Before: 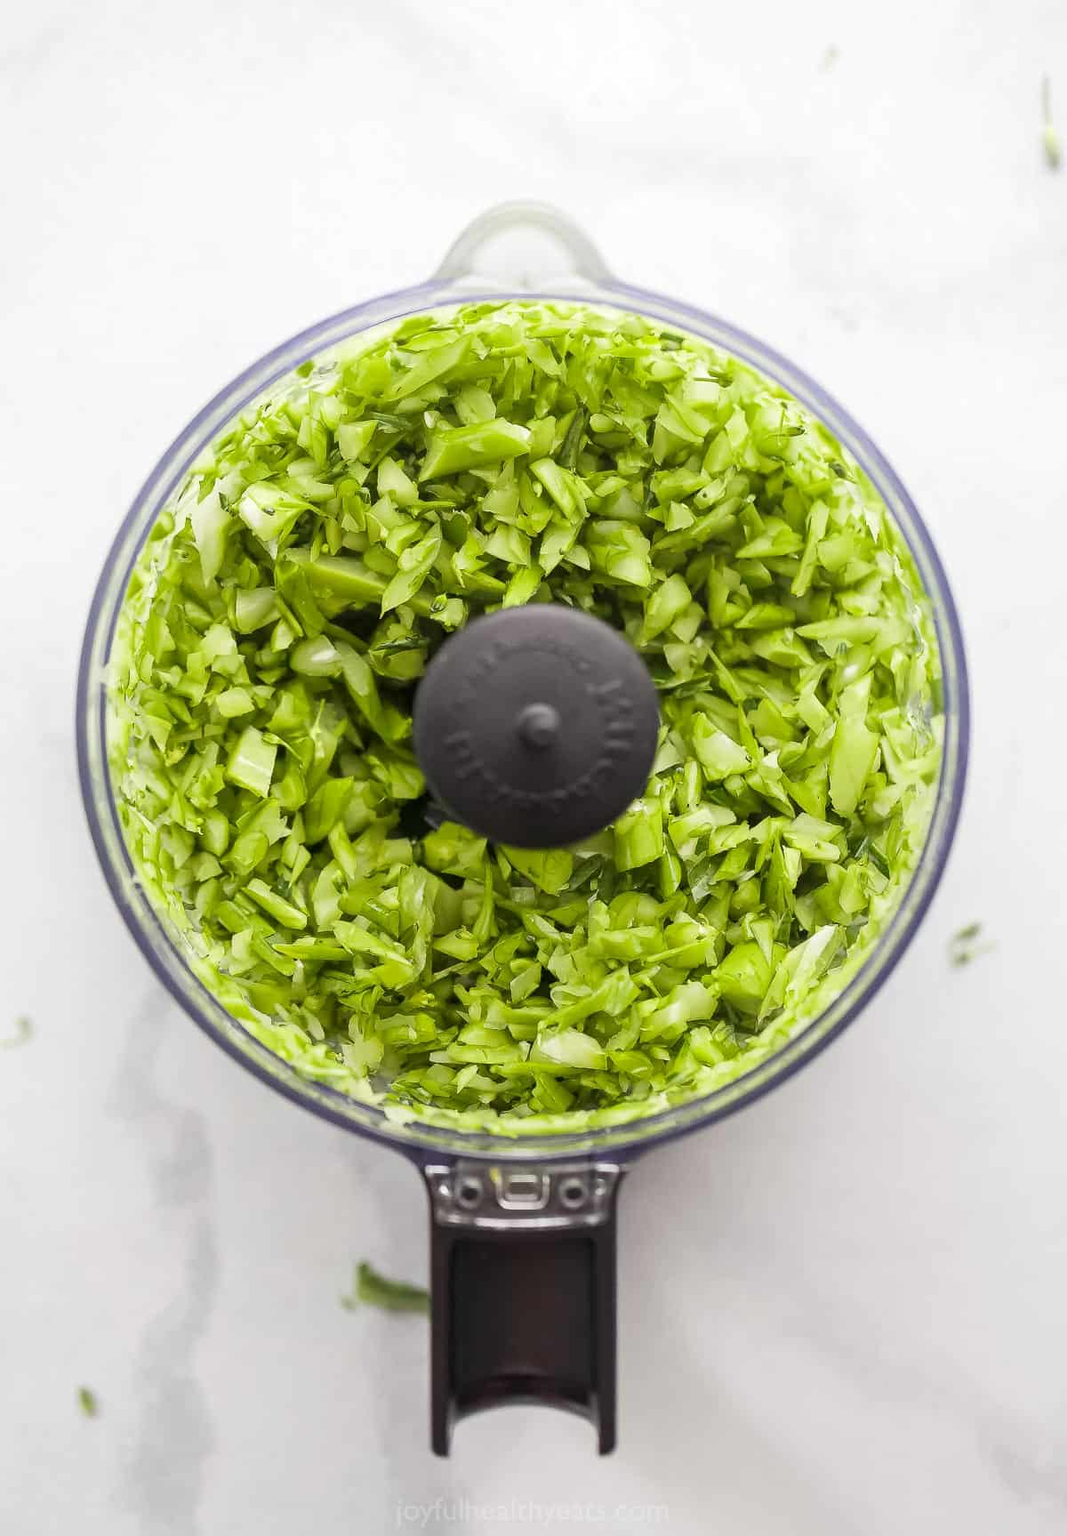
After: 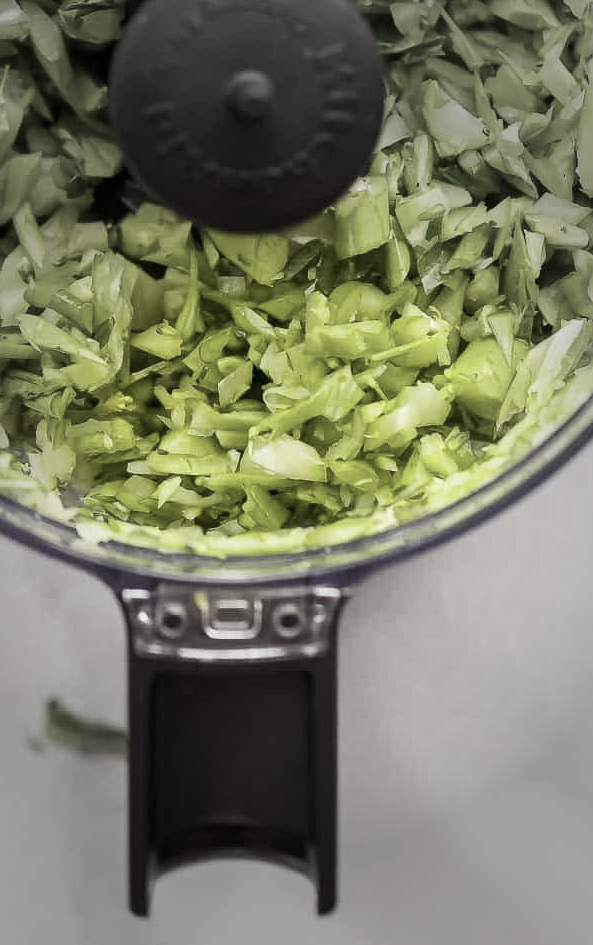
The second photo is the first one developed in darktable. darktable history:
contrast brightness saturation: contrast 0.1, saturation -0.36
exposure: black level correction 0.001, compensate highlight preservation false
vignetting: fall-off start 40%, fall-off radius 40%
crop: left 29.672%, top 41.786%, right 20.851%, bottom 3.487%
